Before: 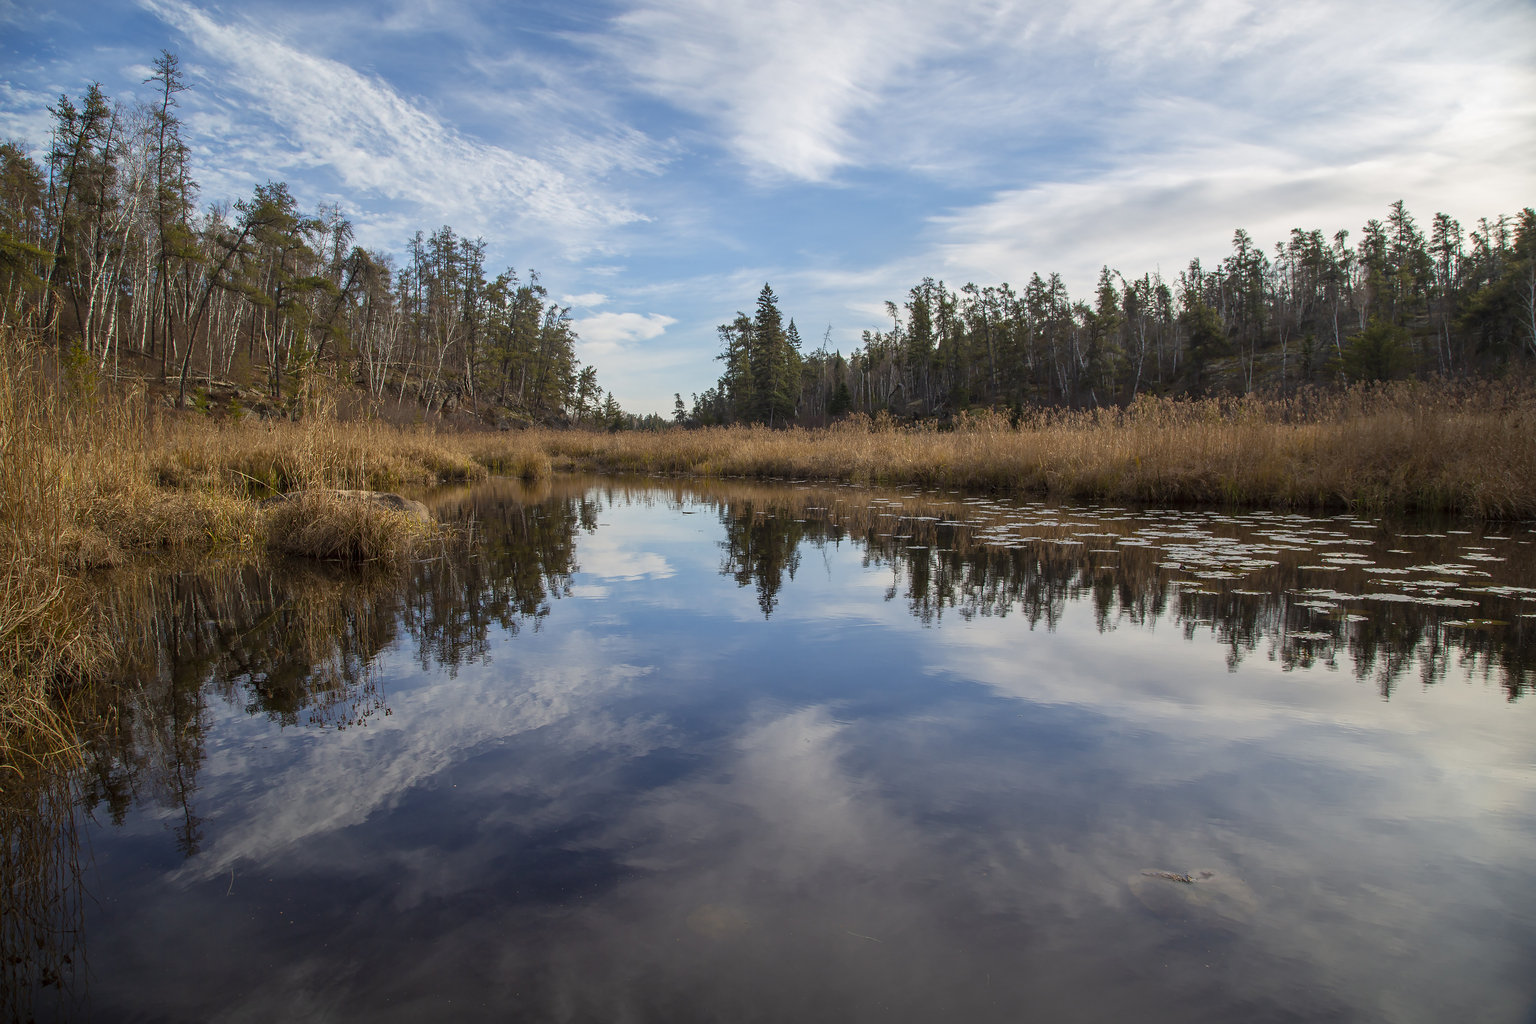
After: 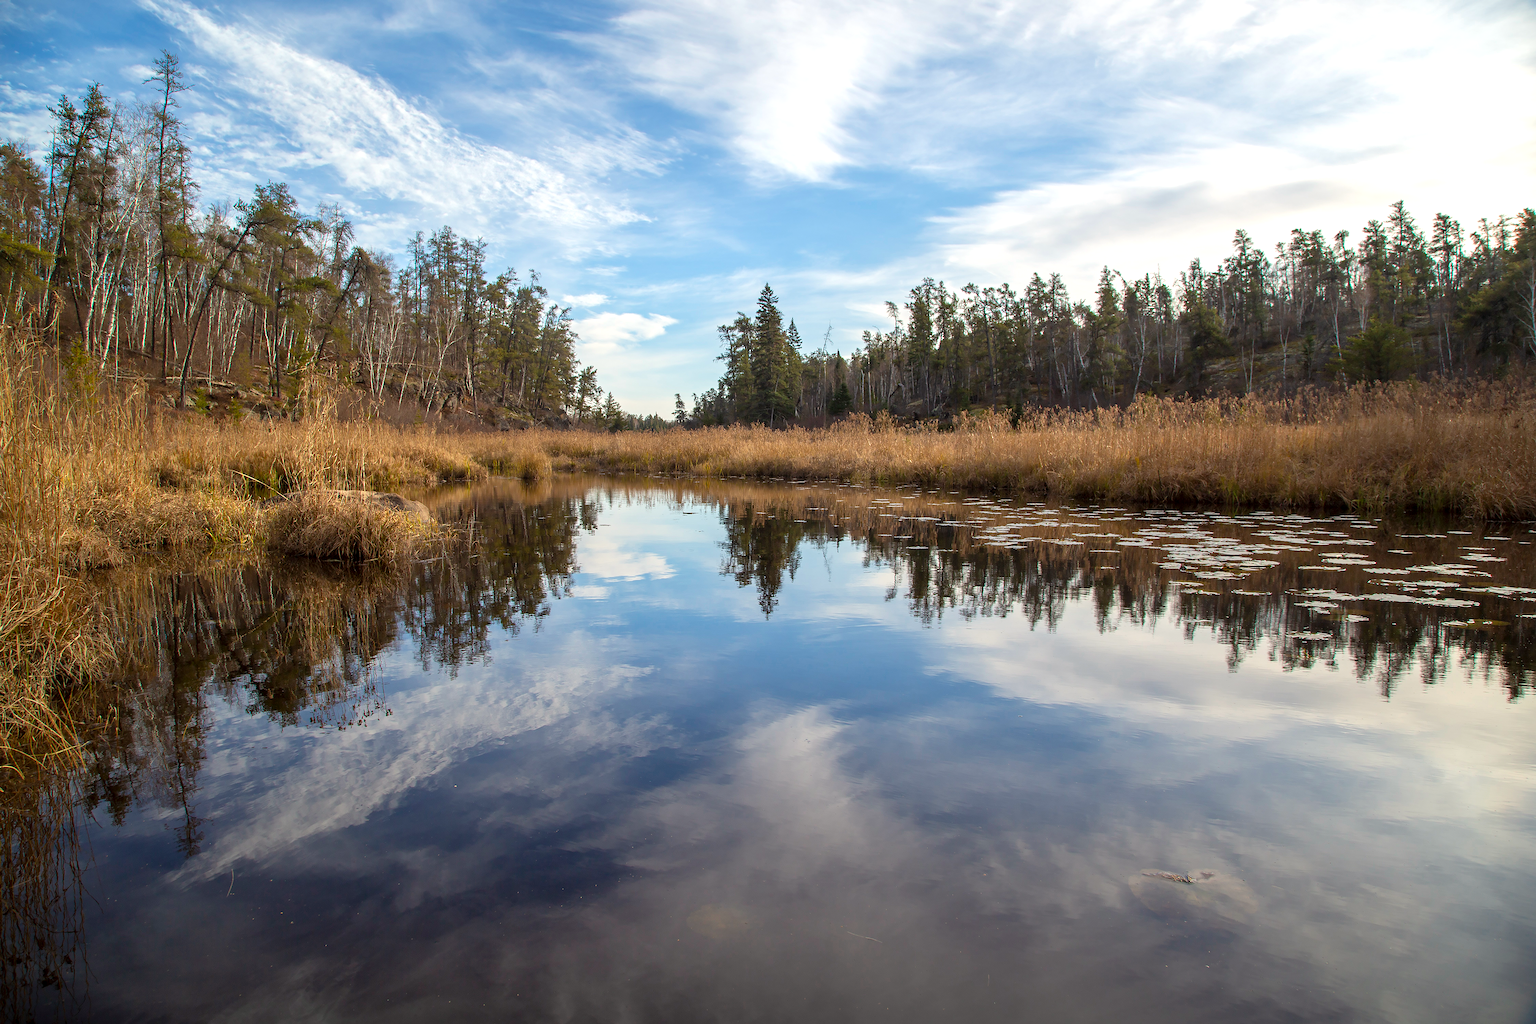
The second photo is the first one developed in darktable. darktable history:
exposure: black level correction 0.001, exposure 0.499 EV, compensate highlight preservation false
color correction: highlights b* 3.03
